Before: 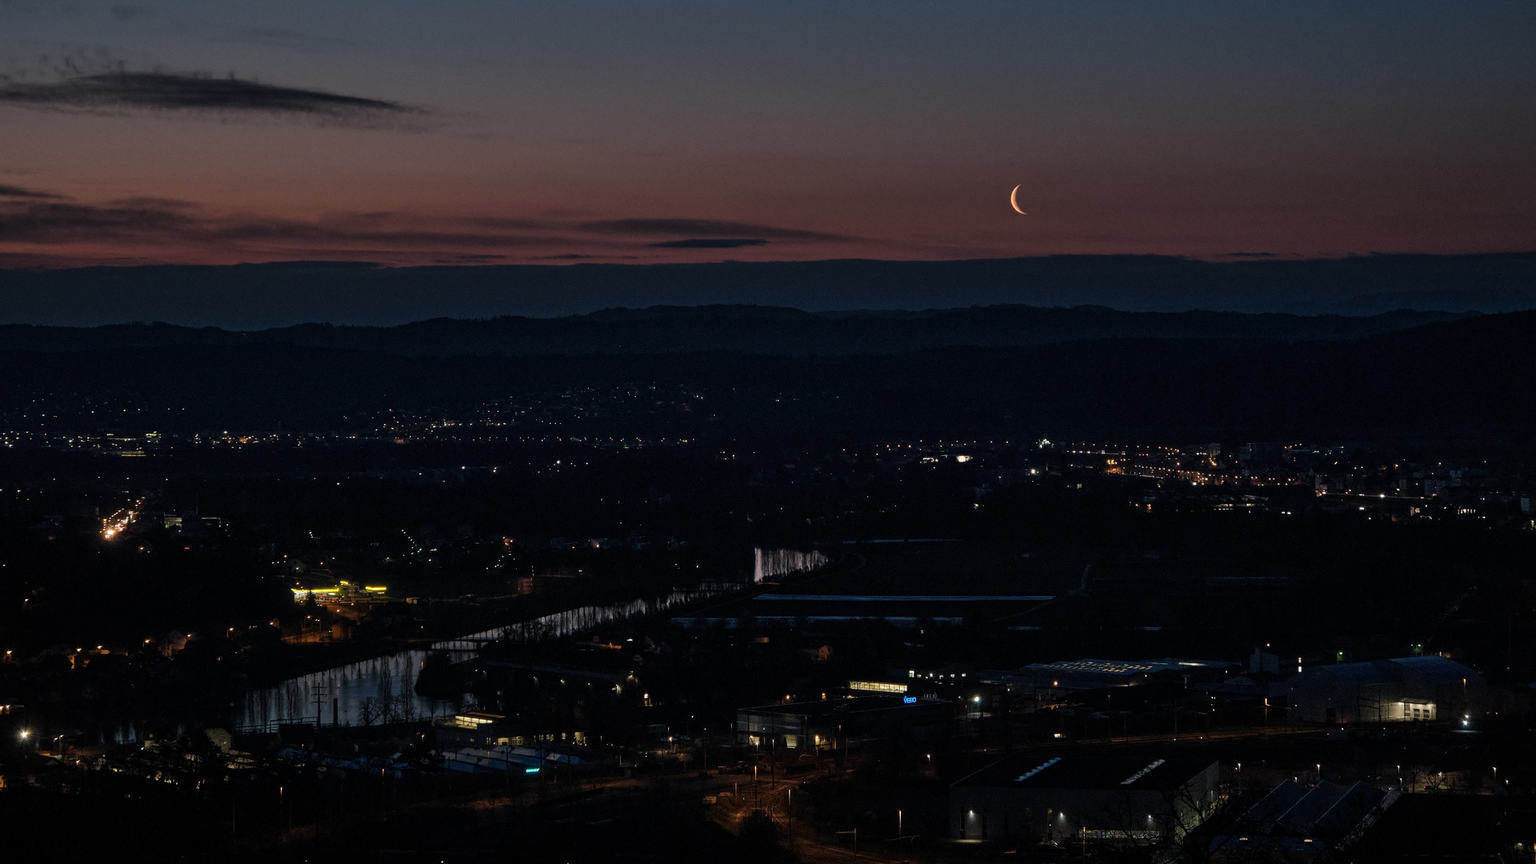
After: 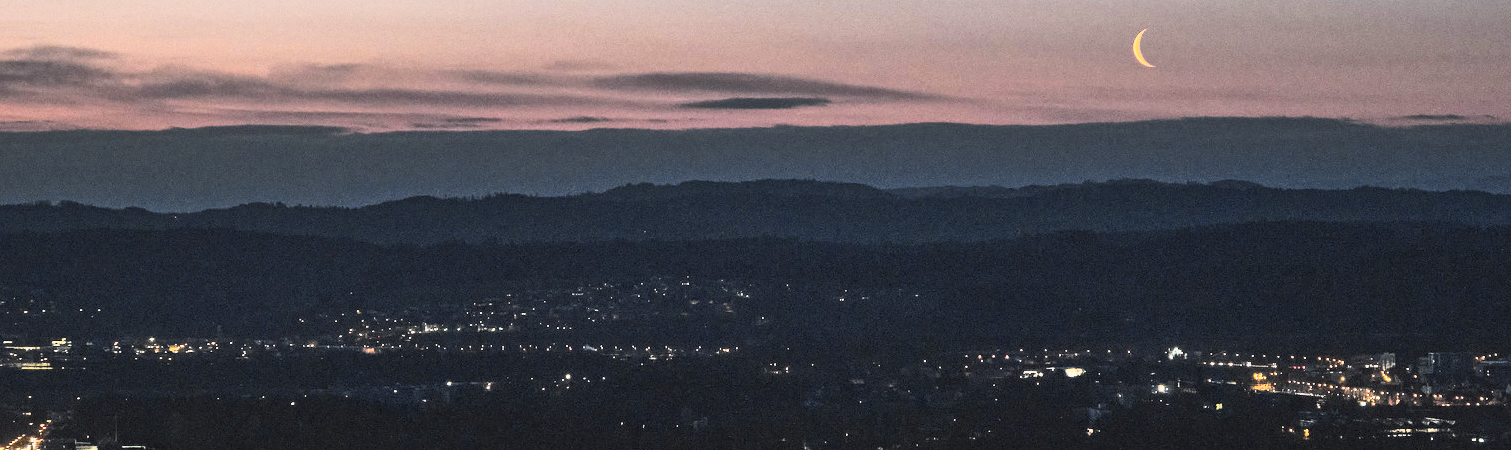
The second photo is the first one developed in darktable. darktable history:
contrast brightness saturation: contrast 0.574, brightness 0.577, saturation -0.346
exposure: black level correction 0, exposure 1.464 EV, compensate highlight preservation false
color balance rgb: perceptual saturation grading › global saturation 29.523%, contrast -29.837%
crop: left 6.779%, top 18.654%, right 14.503%, bottom 39.633%
tone curve: curves: ch0 [(0, 0) (0.136, 0.084) (0.346, 0.366) (0.489, 0.559) (0.66, 0.748) (0.849, 0.902) (1, 0.974)]; ch1 [(0, 0) (0.353, 0.344) (0.45, 0.46) (0.498, 0.498) (0.521, 0.512) (0.563, 0.559) (0.592, 0.605) (0.641, 0.673) (1, 1)]; ch2 [(0, 0) (0.333, 0.346) (0.375, 0.375) (0.424, 0.43) (0.476, 0.492) (0.502, 0.502) (0.524, 0.531) (0.579, 0.61) (0.612, 0.644) (0.641, 0.722) (1, 1)], color space Lab, independent channels, preserve colors none
